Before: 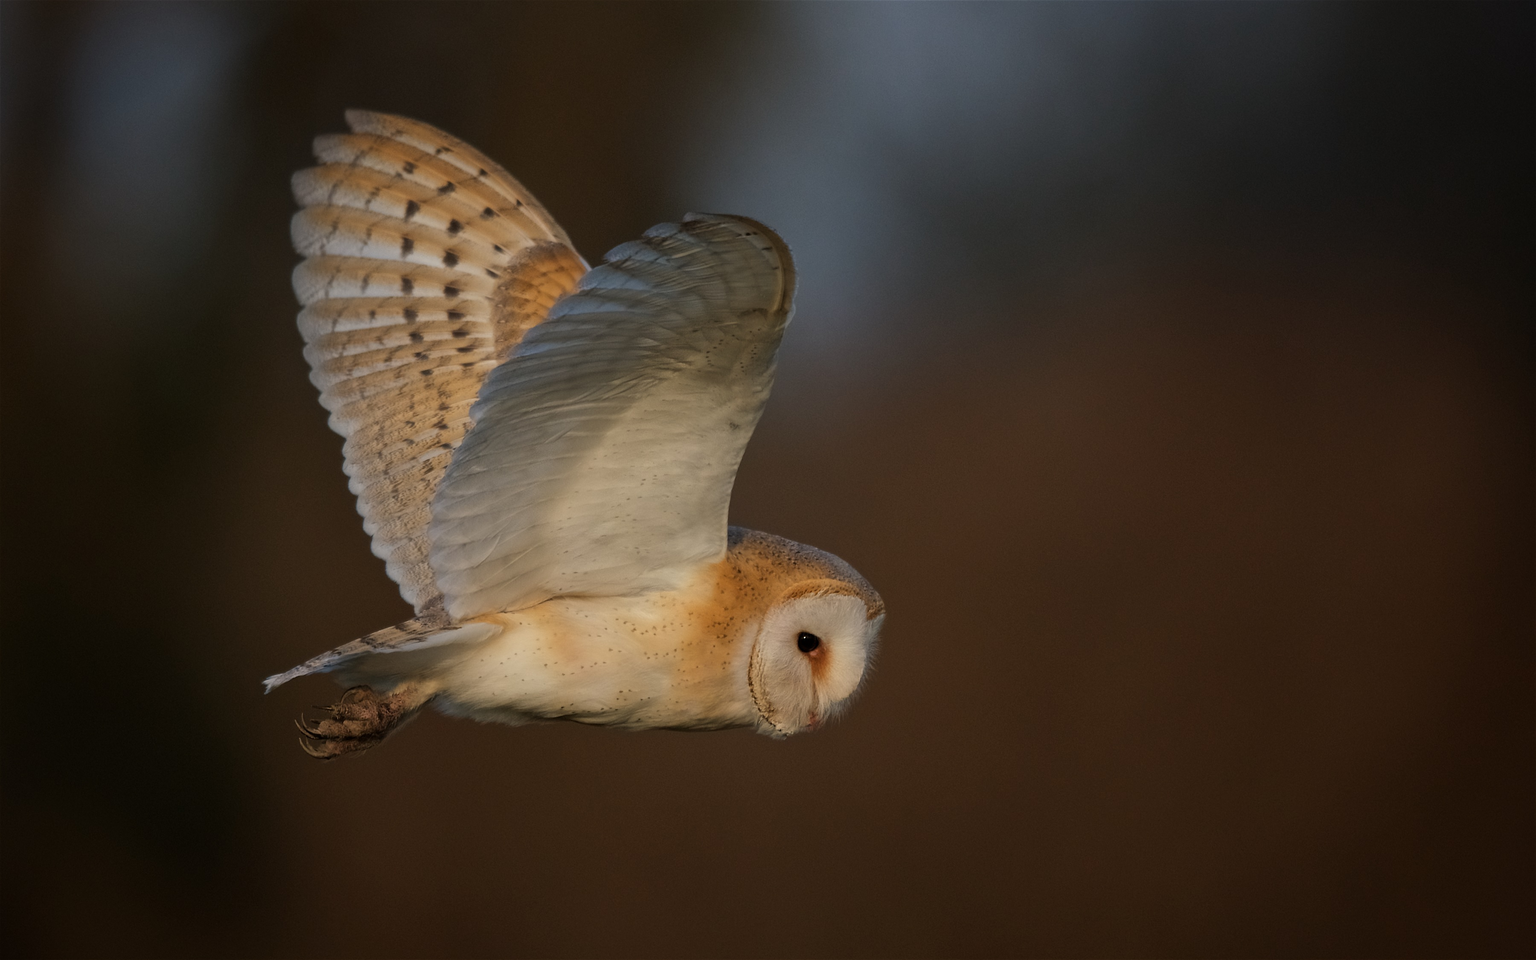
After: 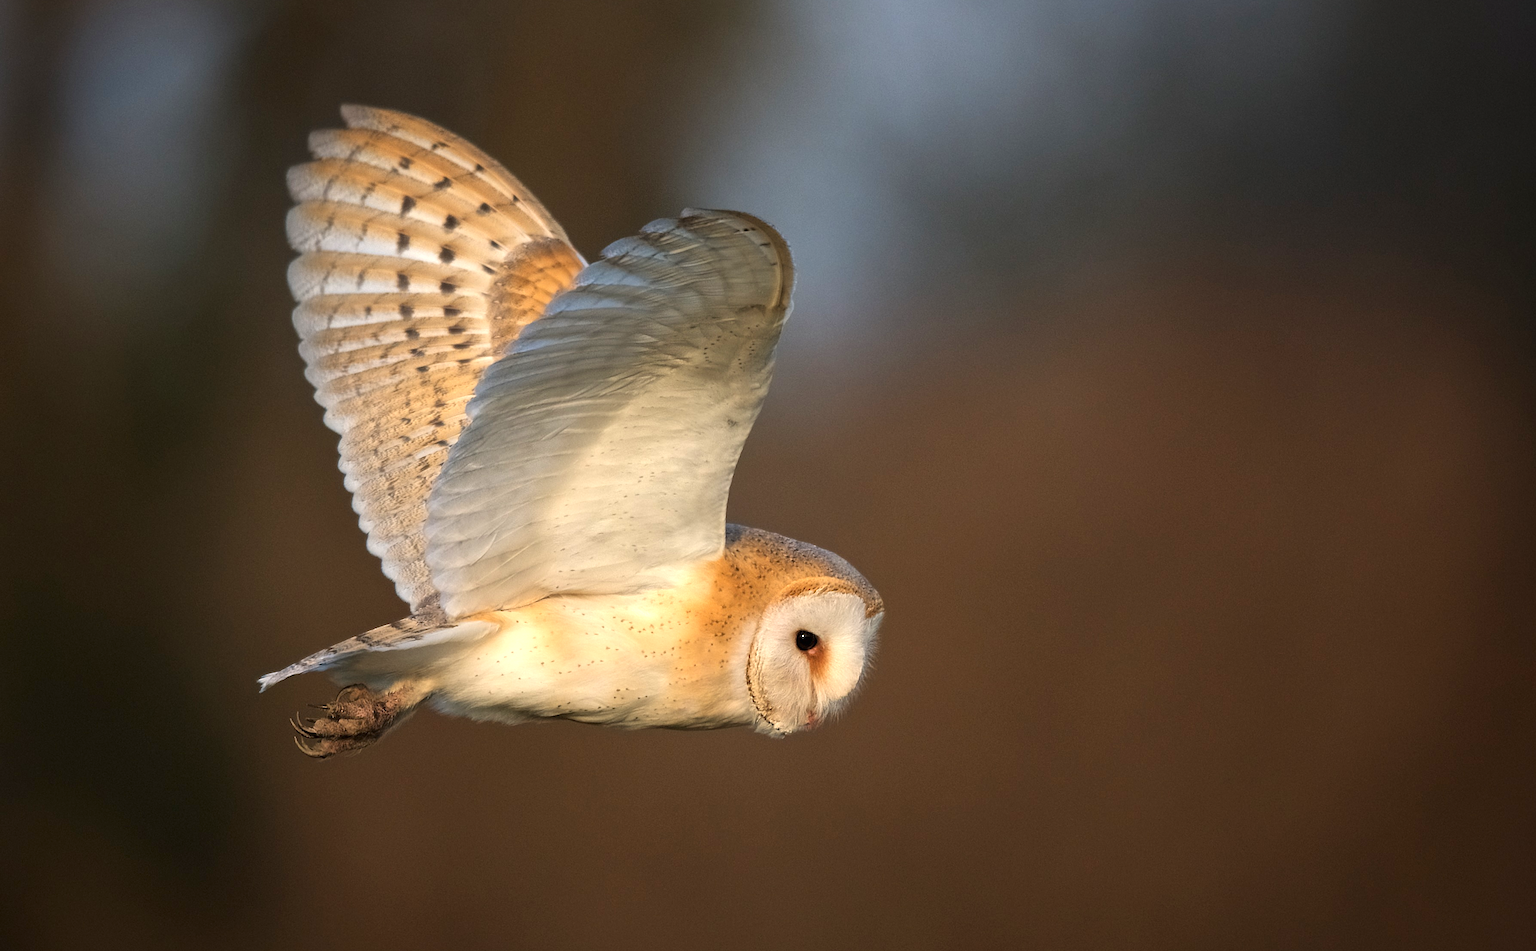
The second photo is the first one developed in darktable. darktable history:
crop: left 0.46%, top 0.645%, right 0.135%, bottom 0.785%
exposure: black level correction 0, exposure 1.199 EV, compensate exposure bias true, compensate highlight preservation false
sharpen: amount 0.206
